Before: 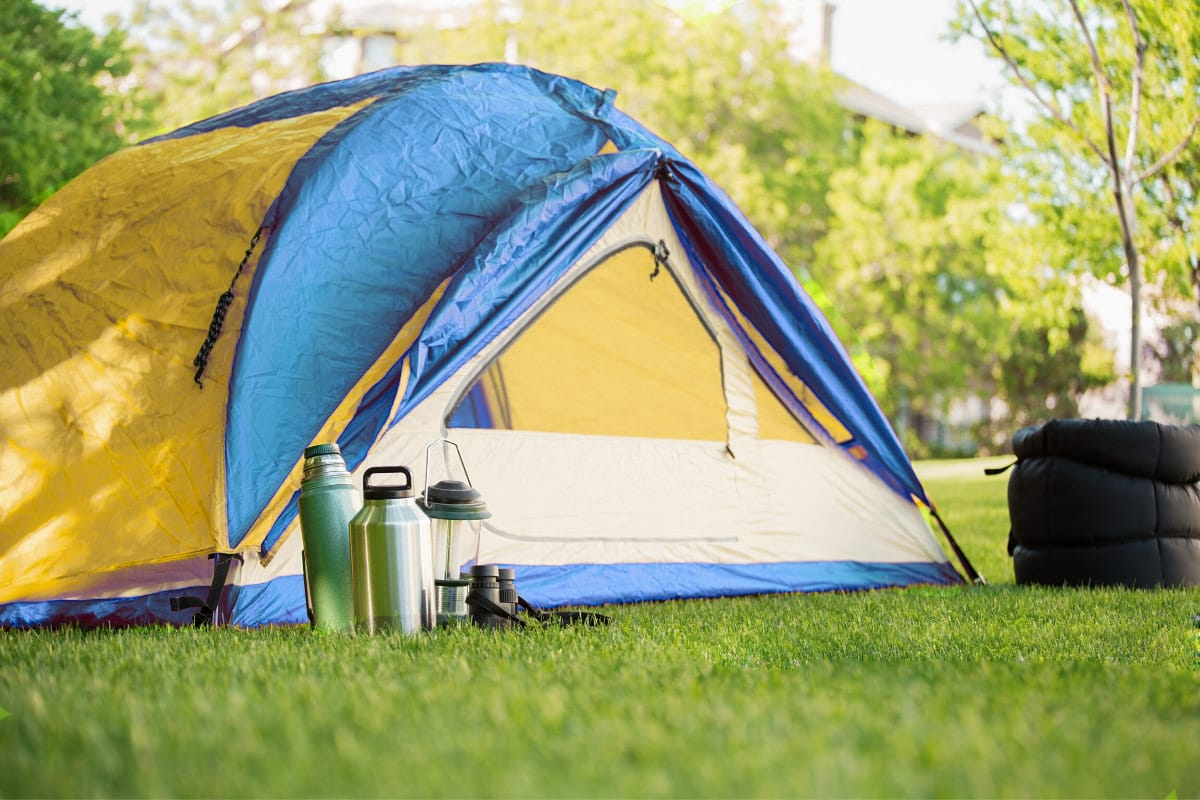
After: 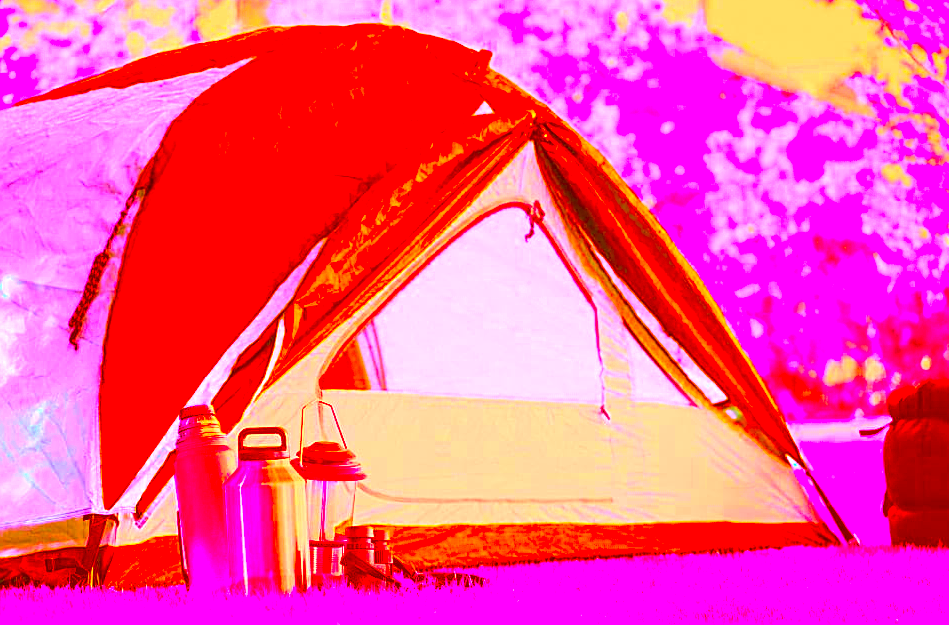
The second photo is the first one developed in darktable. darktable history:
local contrast: on, module defaults
sharpen: on, module defaults
exposure: black level correction 0, exposure 1.199 EV, compensate exposure bias true, compensate highlight preservation false
color balance rgb: shadows lift › hue 85.72°, perceptual saturation grading › global saturation 0.44%, global vibrance 10.053%
crop and rotate: left 10.466%, top 5.112%, right 10.371%, bottom 16.759%
color correction: highlights a* -39.29, highlights b* -39.71, shadows a* -39.95, shadows b* -39.51, saturation -3
